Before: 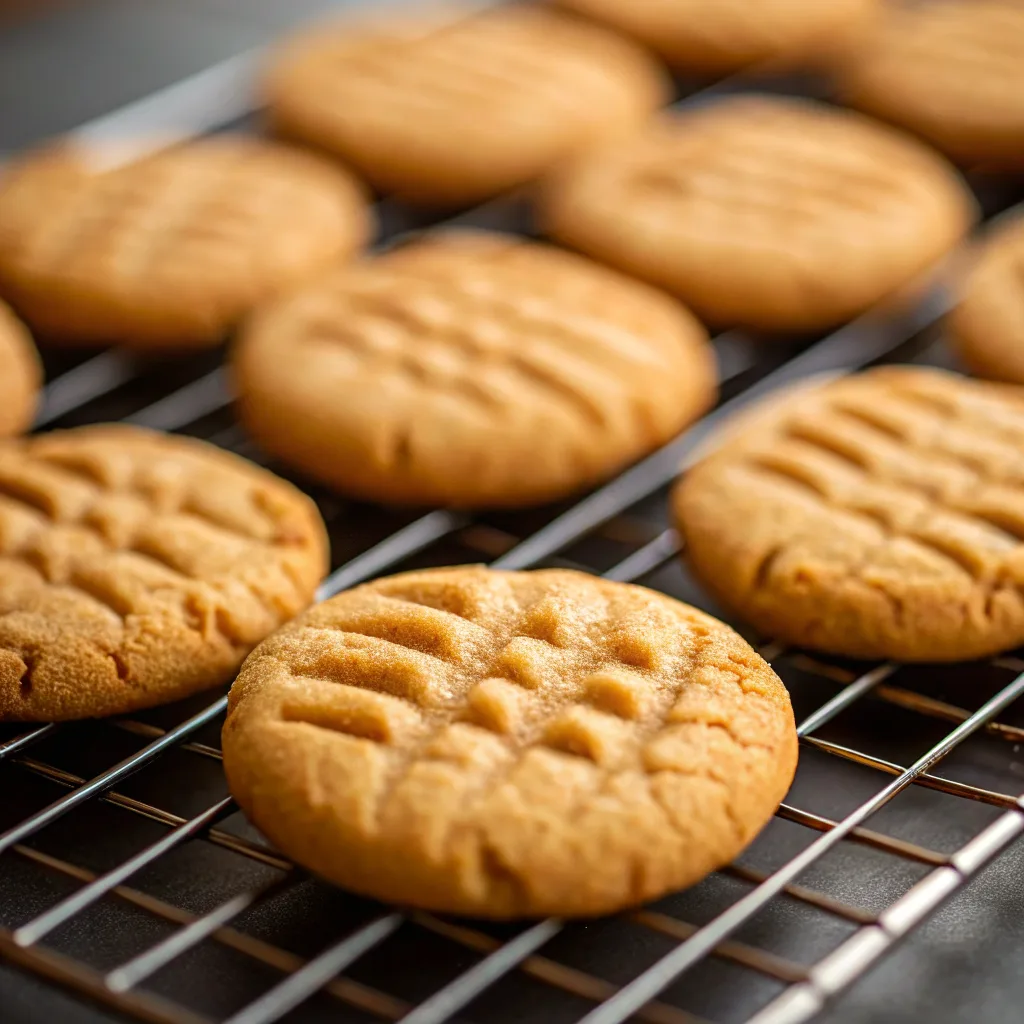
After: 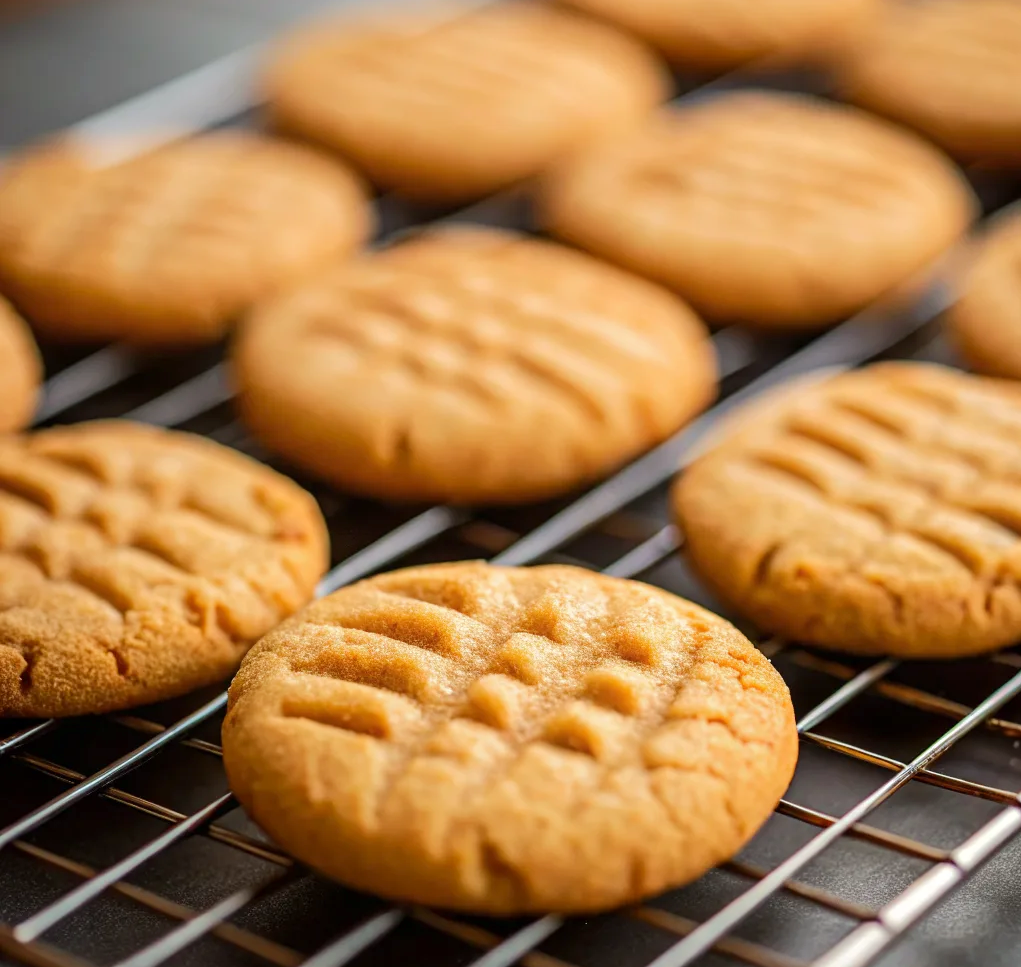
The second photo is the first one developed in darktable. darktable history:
base curve: curves: ch0 [(0, 0) (0.262, 0.32) (0.722, 0.705) (1, 1)]
crop: top 0.448%, right 0.264%, bottom 5.045%
